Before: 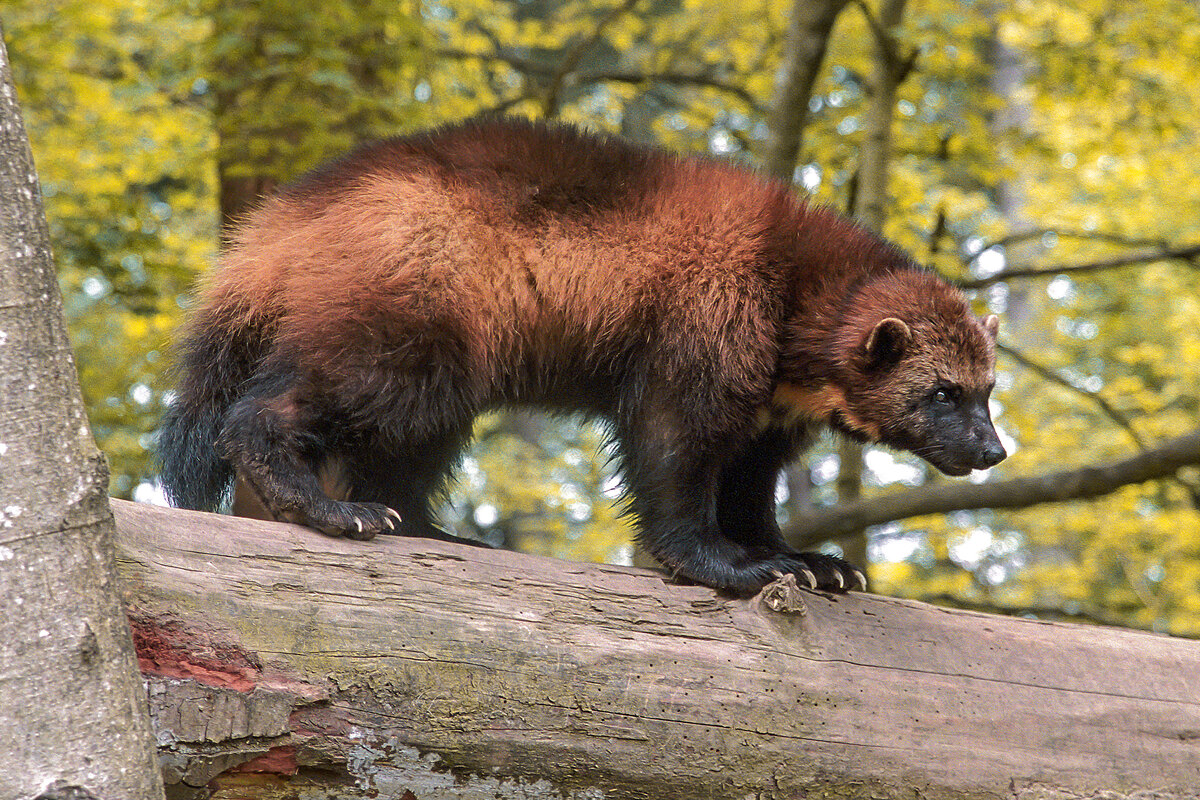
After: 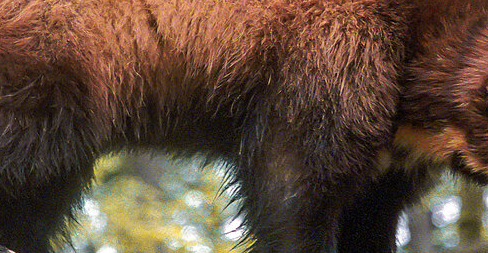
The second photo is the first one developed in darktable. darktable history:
crop: left 31.641%, top 32.354%, right 27.64%, bottom 35.942%
